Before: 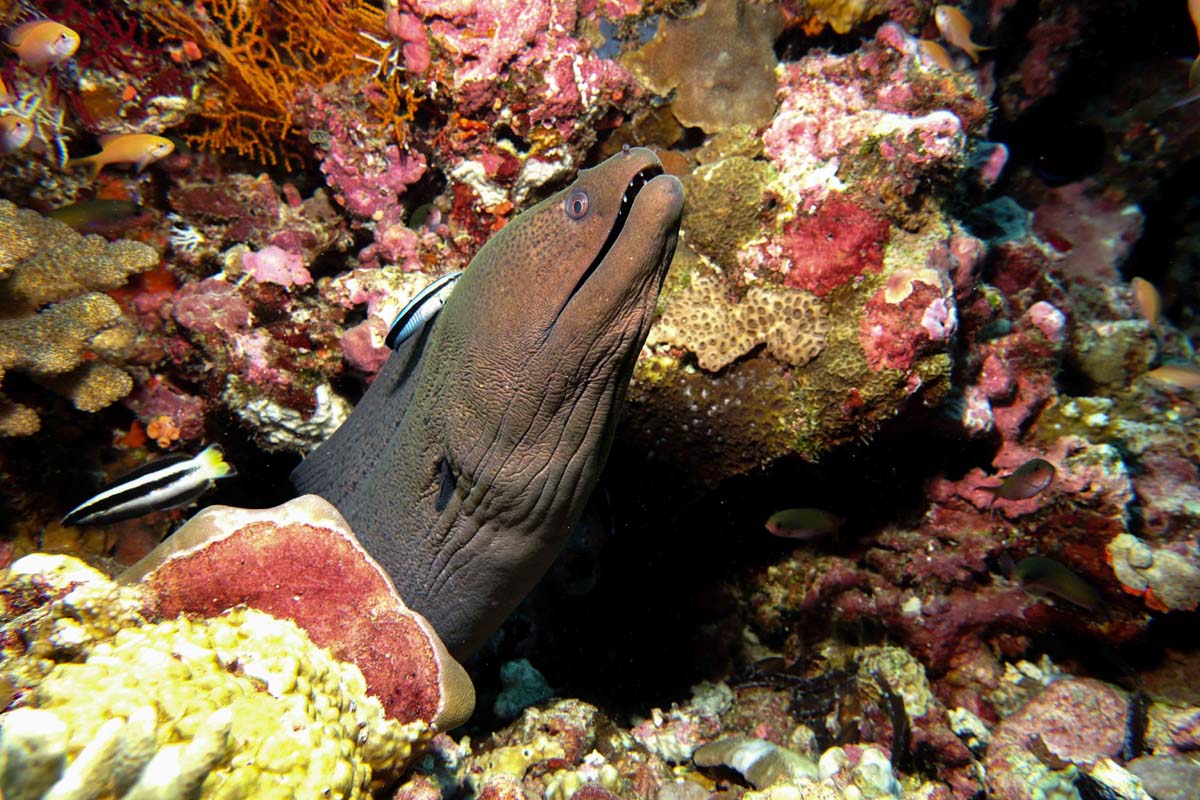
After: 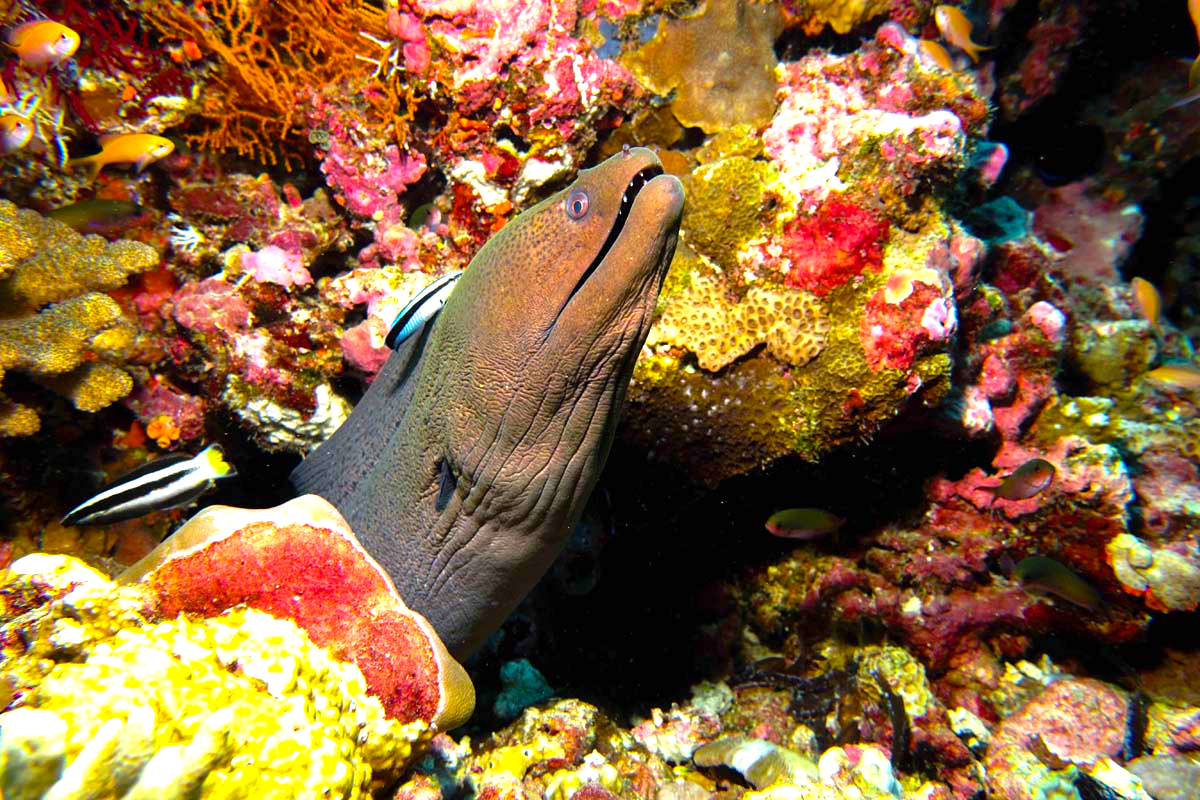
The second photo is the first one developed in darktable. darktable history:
color balance rgb: linear chroma grading › global chroma 15%, perceptual saturation grading › global saturation 30%
exposure: black level correction 0, exposure 0.7 EV, compensate exposure bias true, compensate highlight preservation false
